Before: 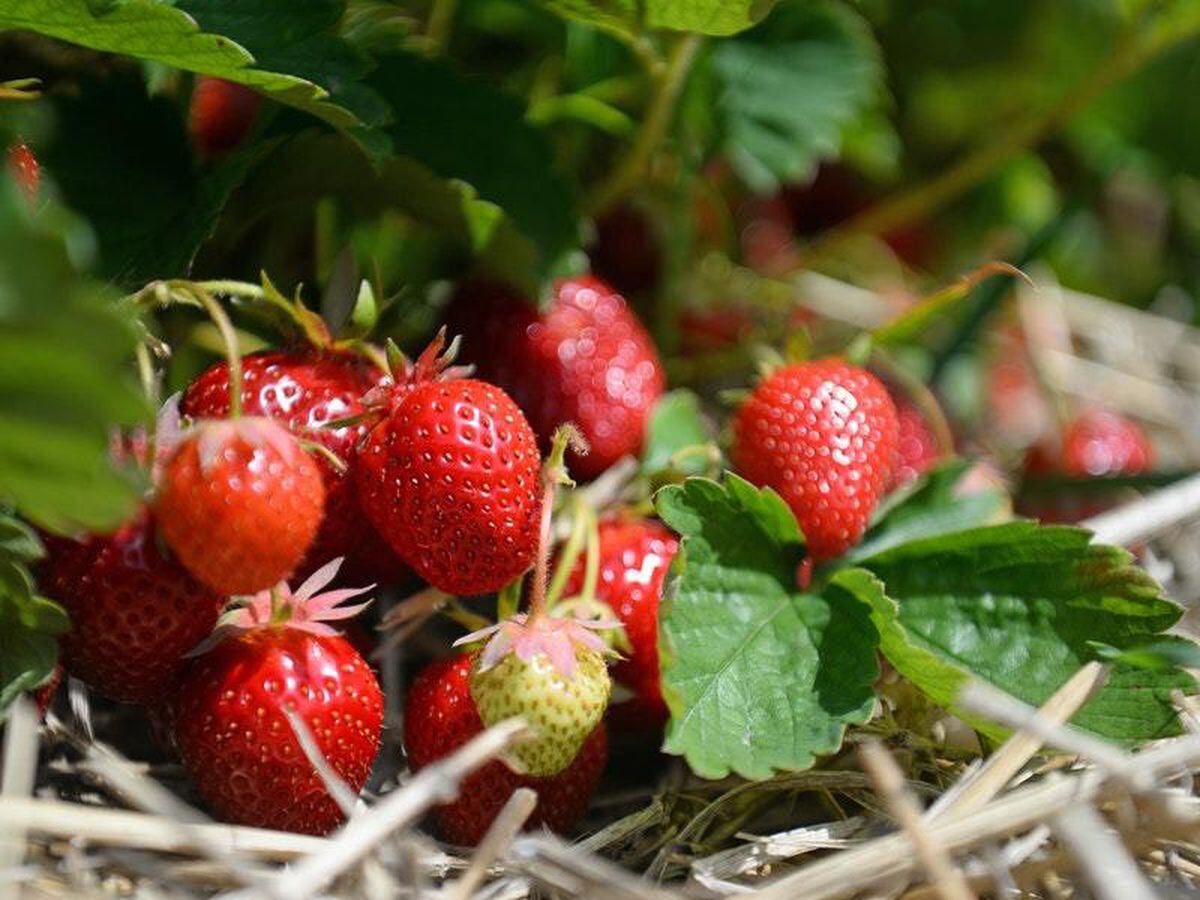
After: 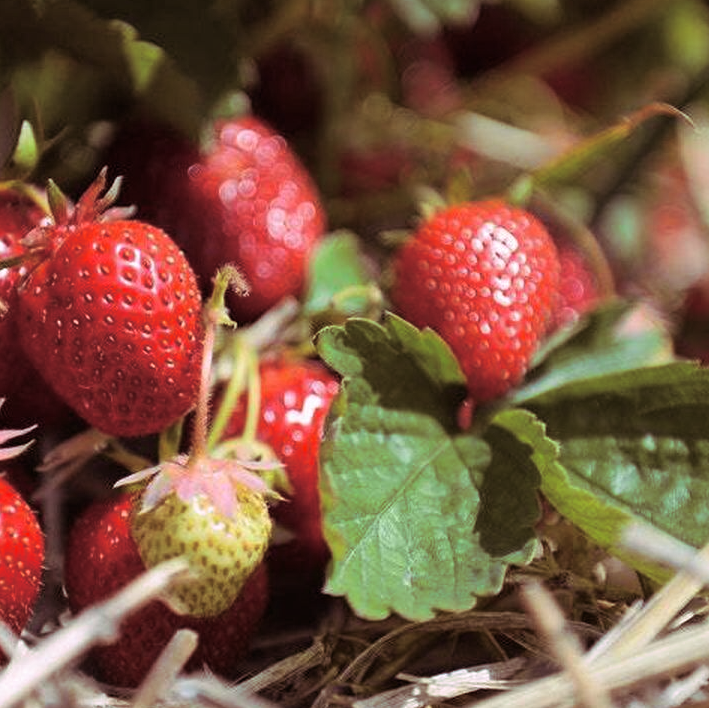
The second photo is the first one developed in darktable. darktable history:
split-toning: highlights › hue 298.8°, highlights › saturation 0.73, compress 41.76%
crop and rotate: left 28.256%, top 17.734%, right 12.656%, bottom 3.573%
shadows and highlights: shadows 30.63, highlights -63.22, shadows color adjustment 98%, highlights color adjustment 58.61%, soften with gaussian
